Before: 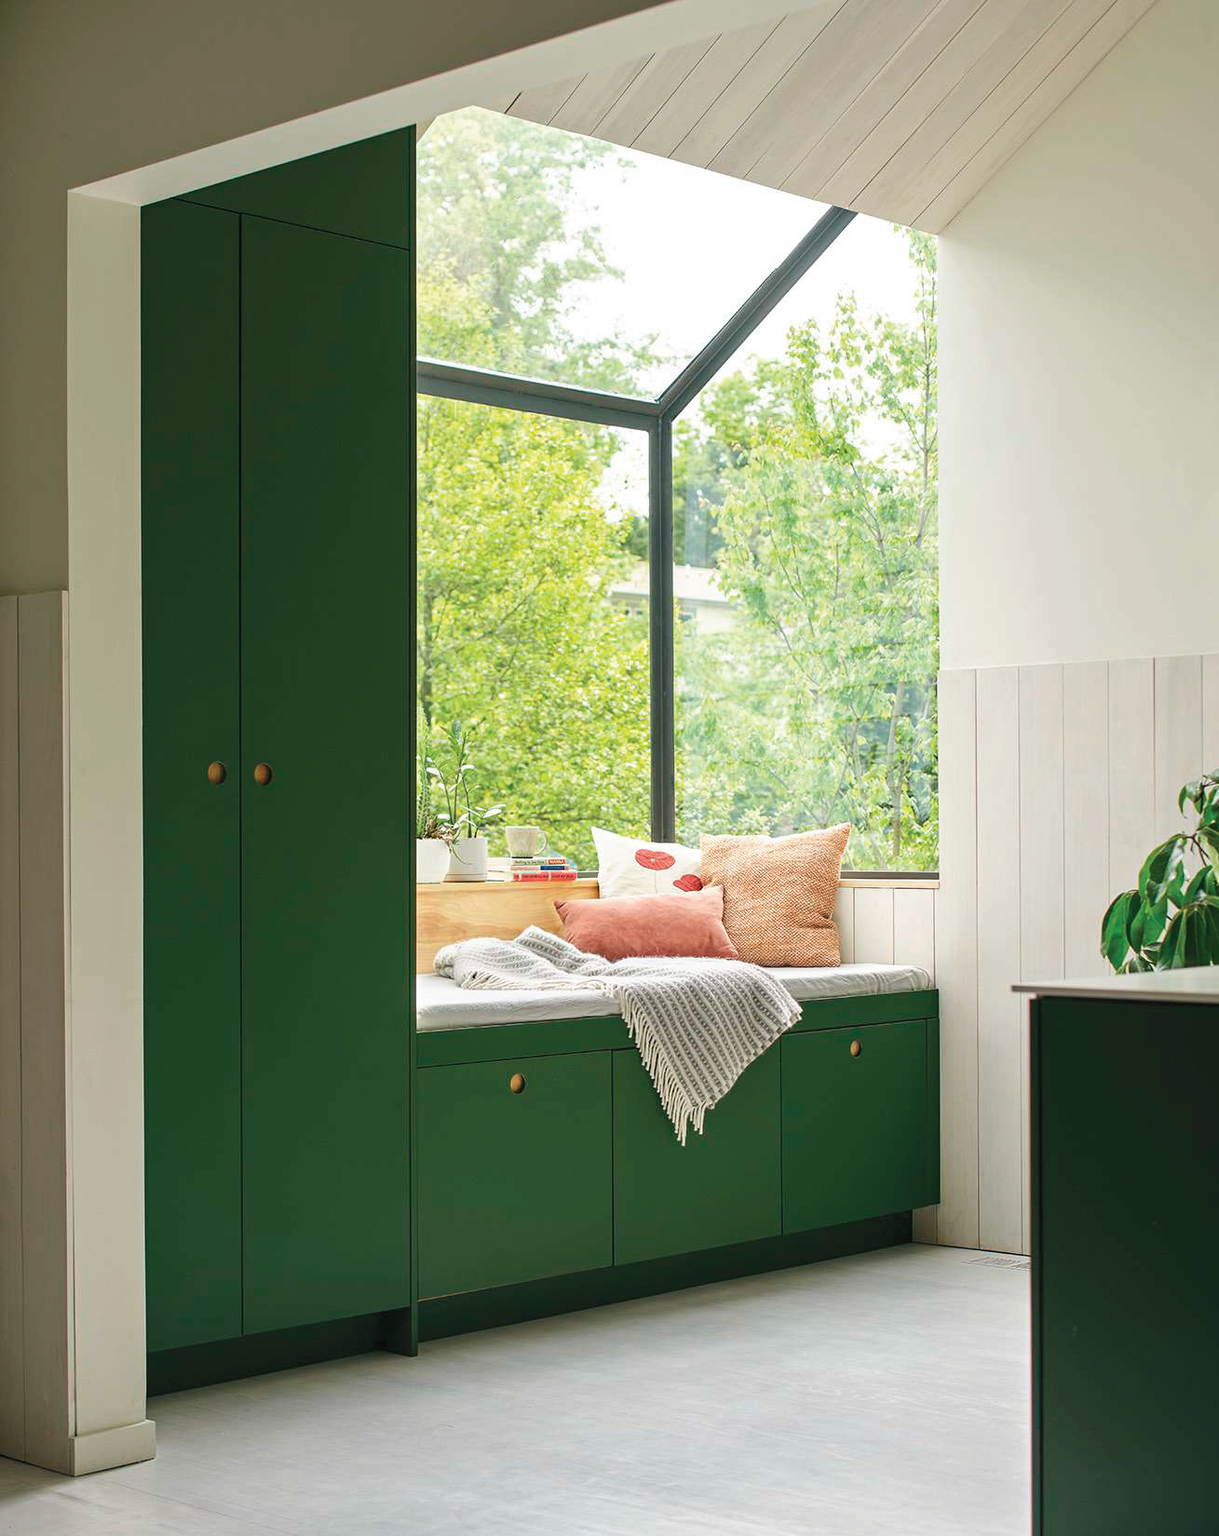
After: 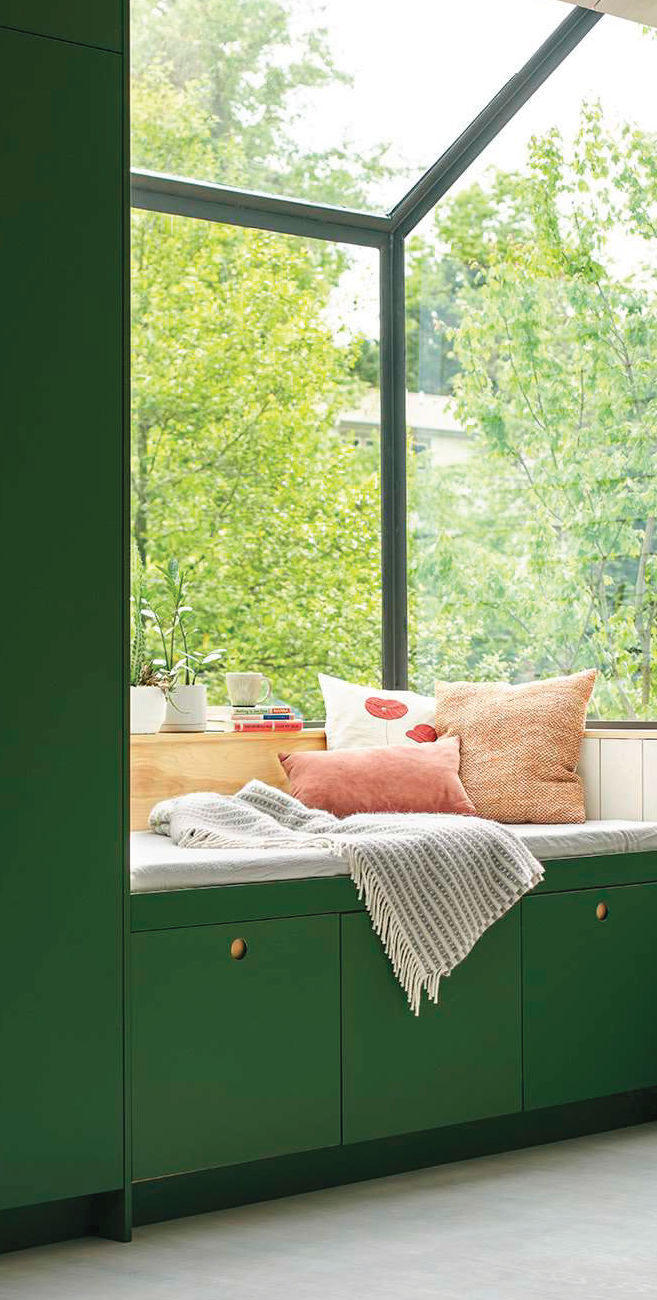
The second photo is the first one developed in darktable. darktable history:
crop and rotate: angle 0.013°, left 24.268%, top 13.036%, right 25.519%, bottom 8.115%
